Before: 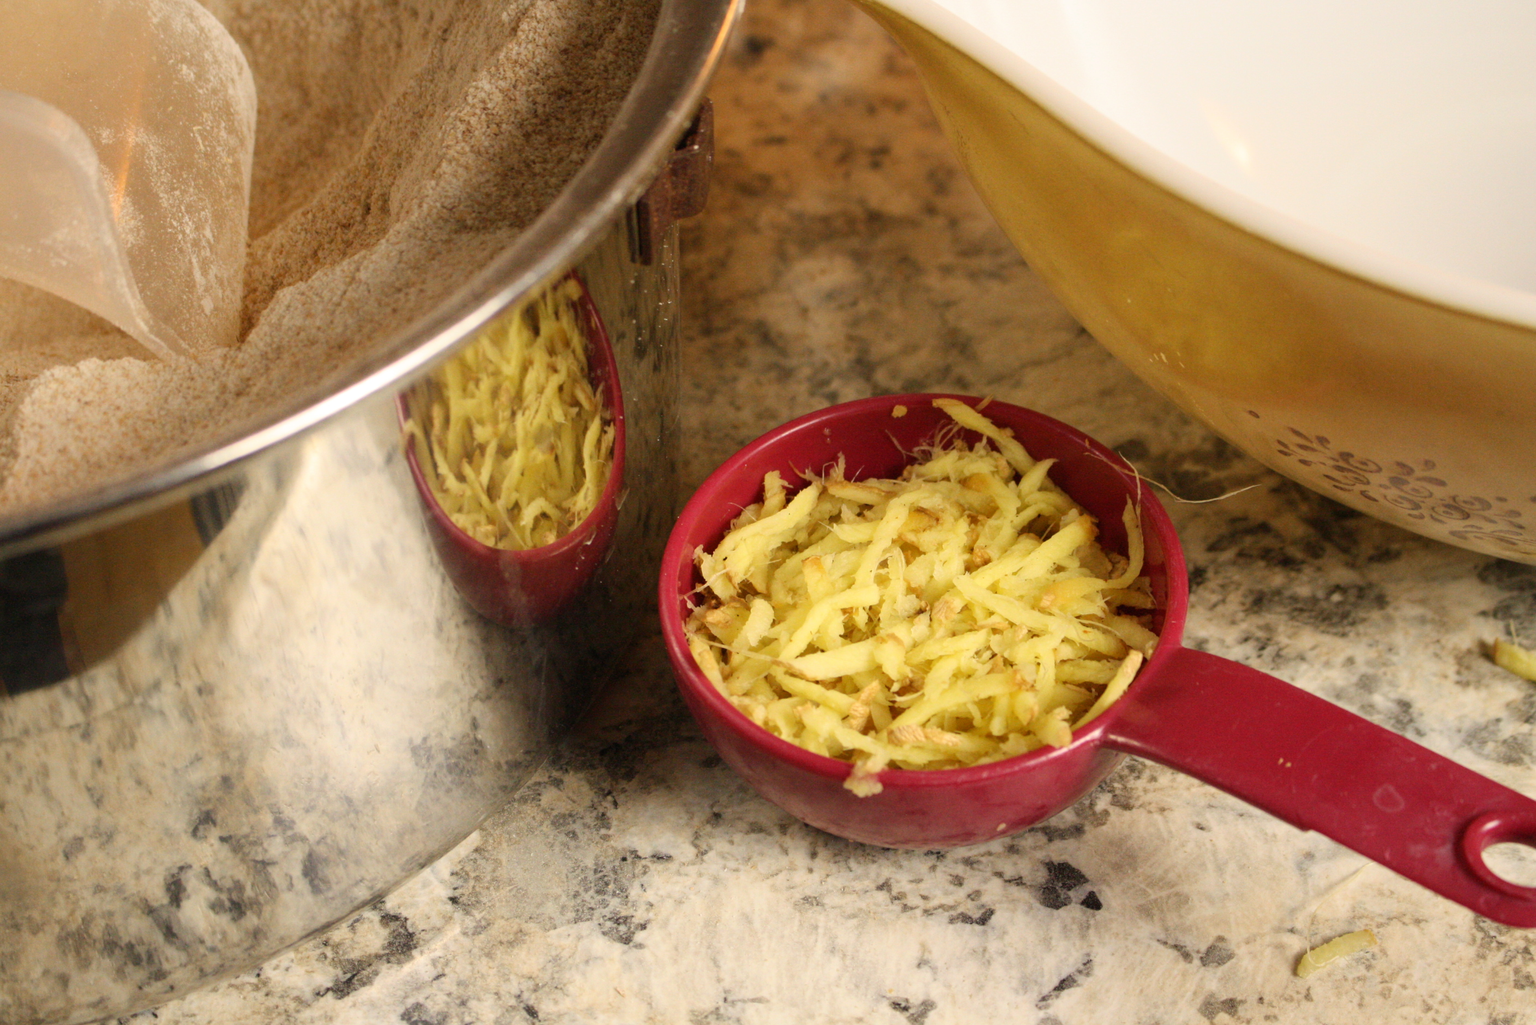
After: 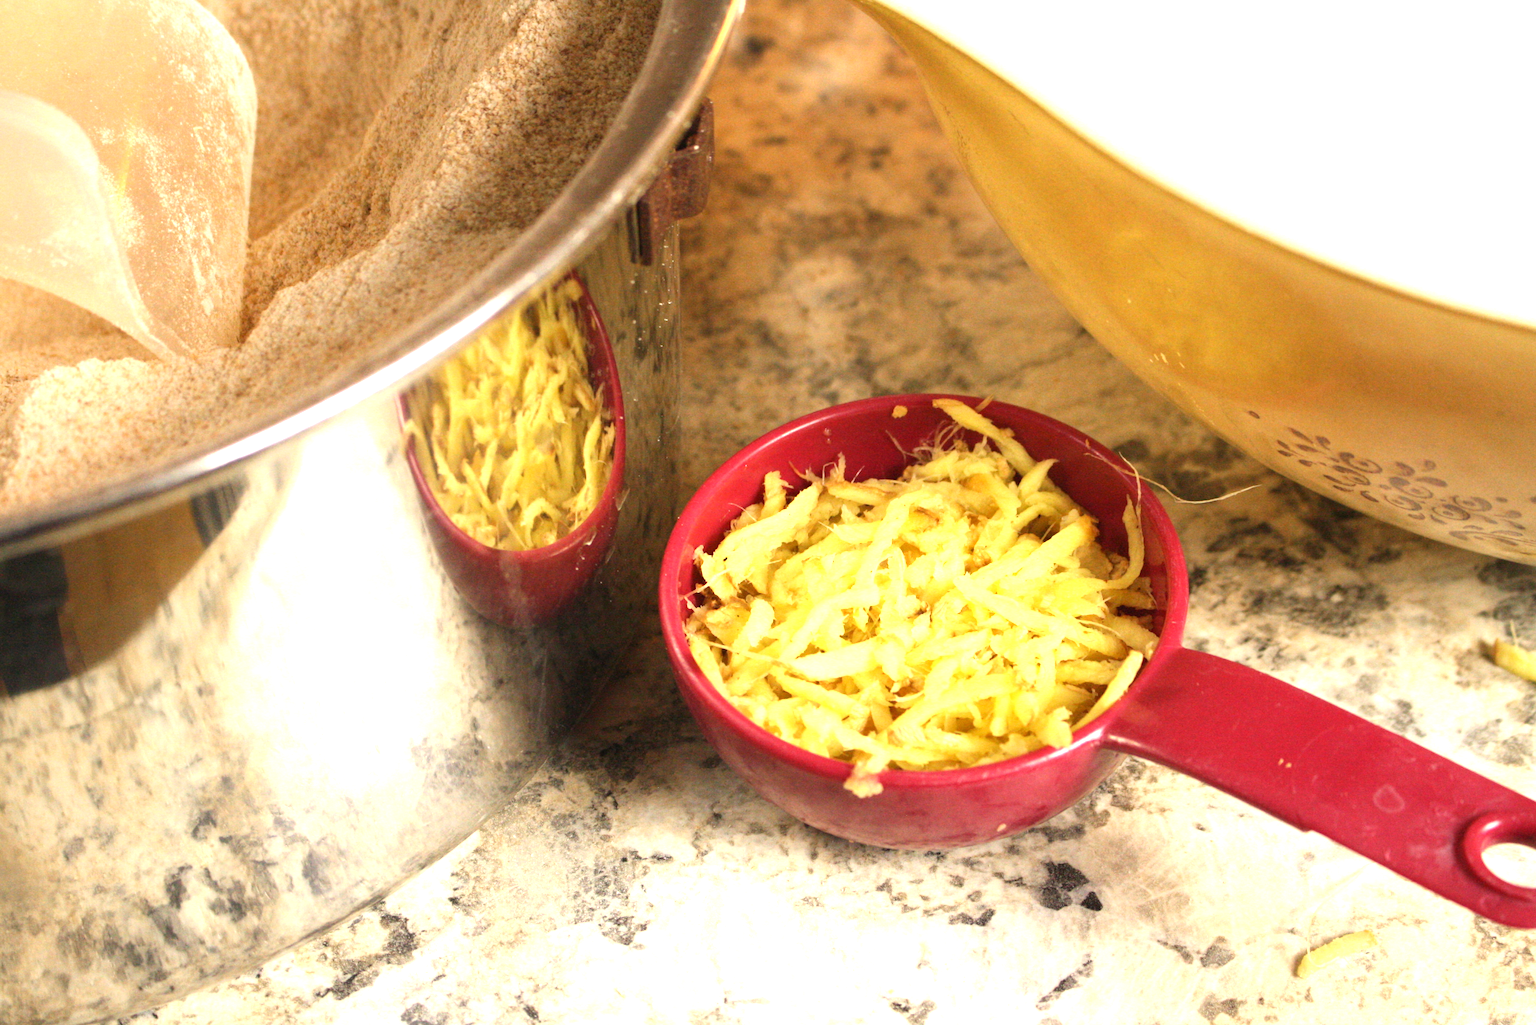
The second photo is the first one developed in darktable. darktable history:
exposure: black level correction 0, exposure 1.126 EV, compensate highlight preservation false
